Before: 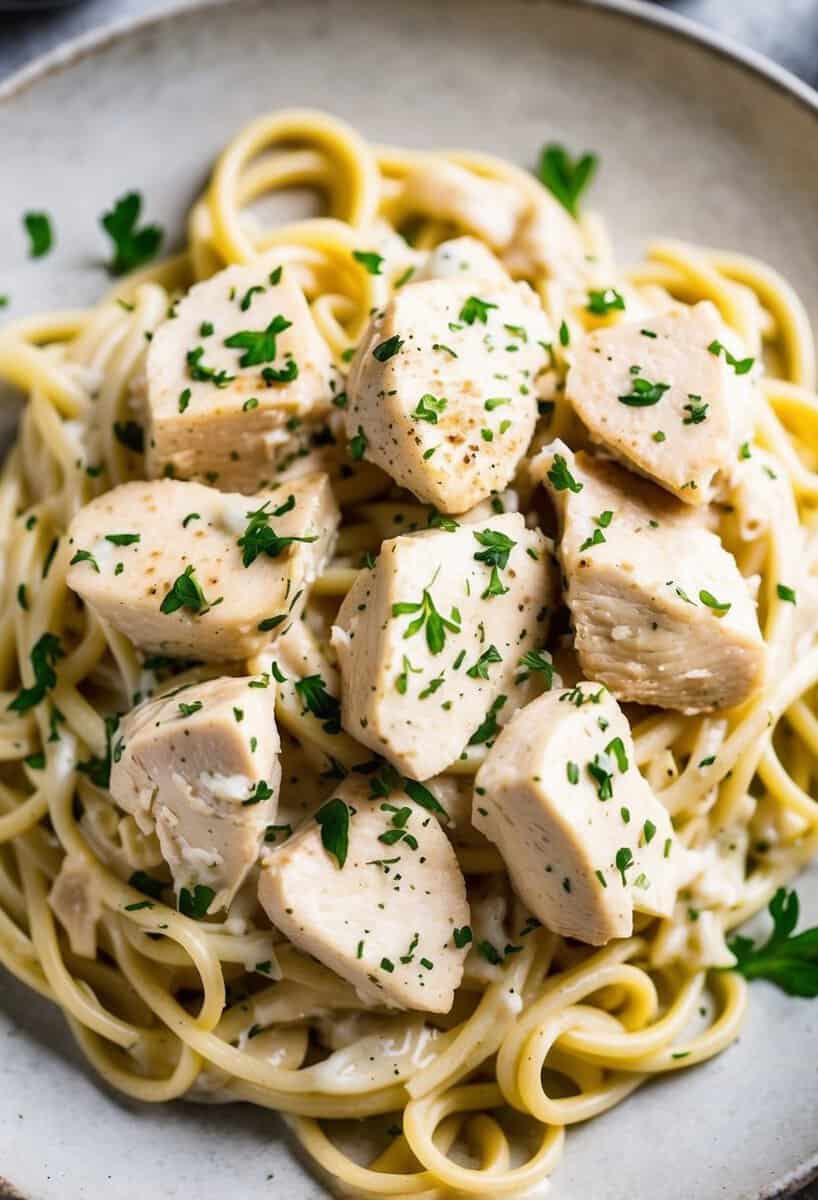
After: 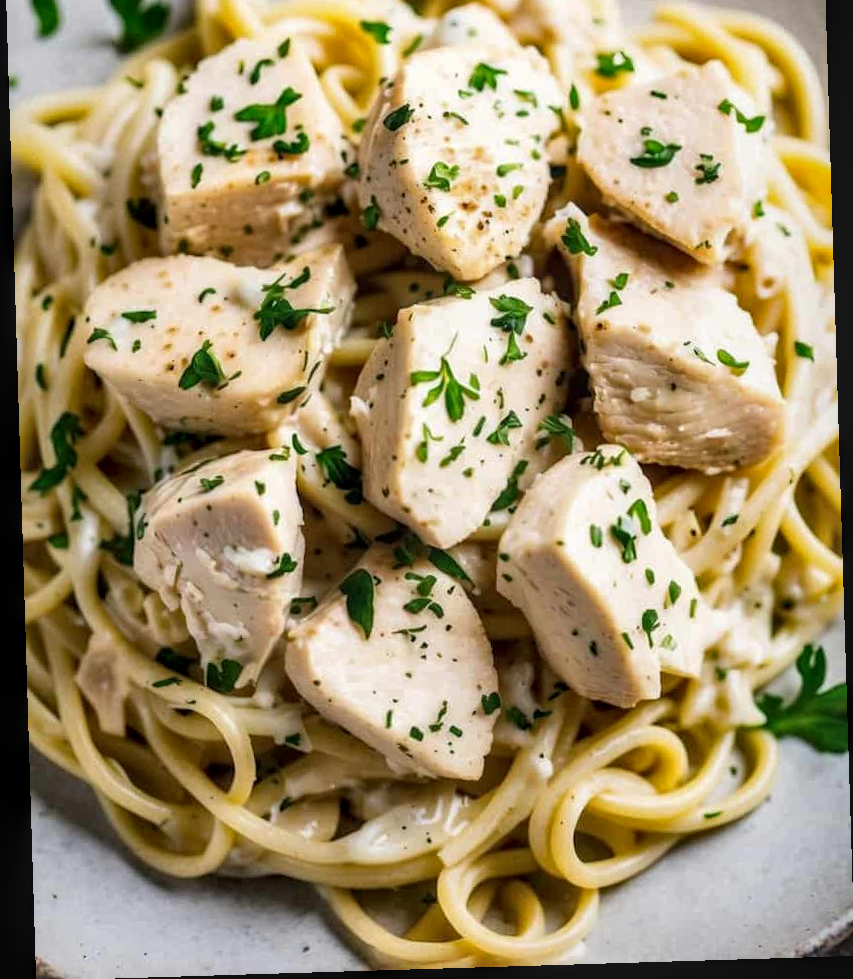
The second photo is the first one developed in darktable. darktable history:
local contrast: on, module defaults
crop and rotate: top 19.998%
color correction: highlights a* -0.137, highlights b* 0.137
rotate and perspective: rotation -1.75°, automatic cropping off
